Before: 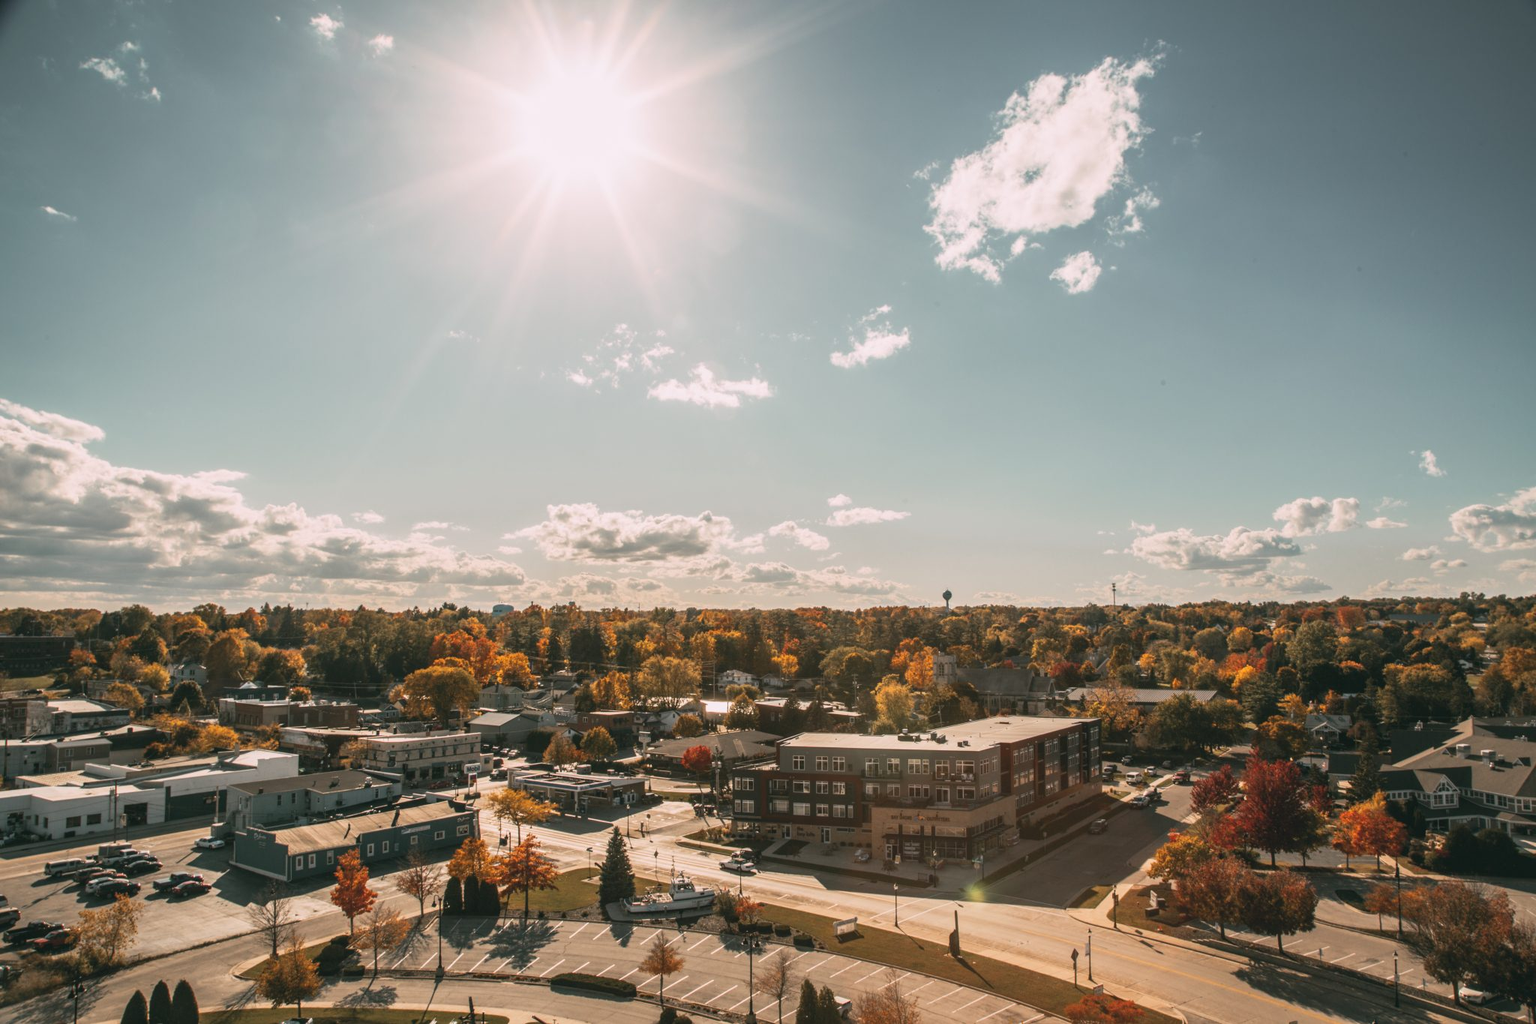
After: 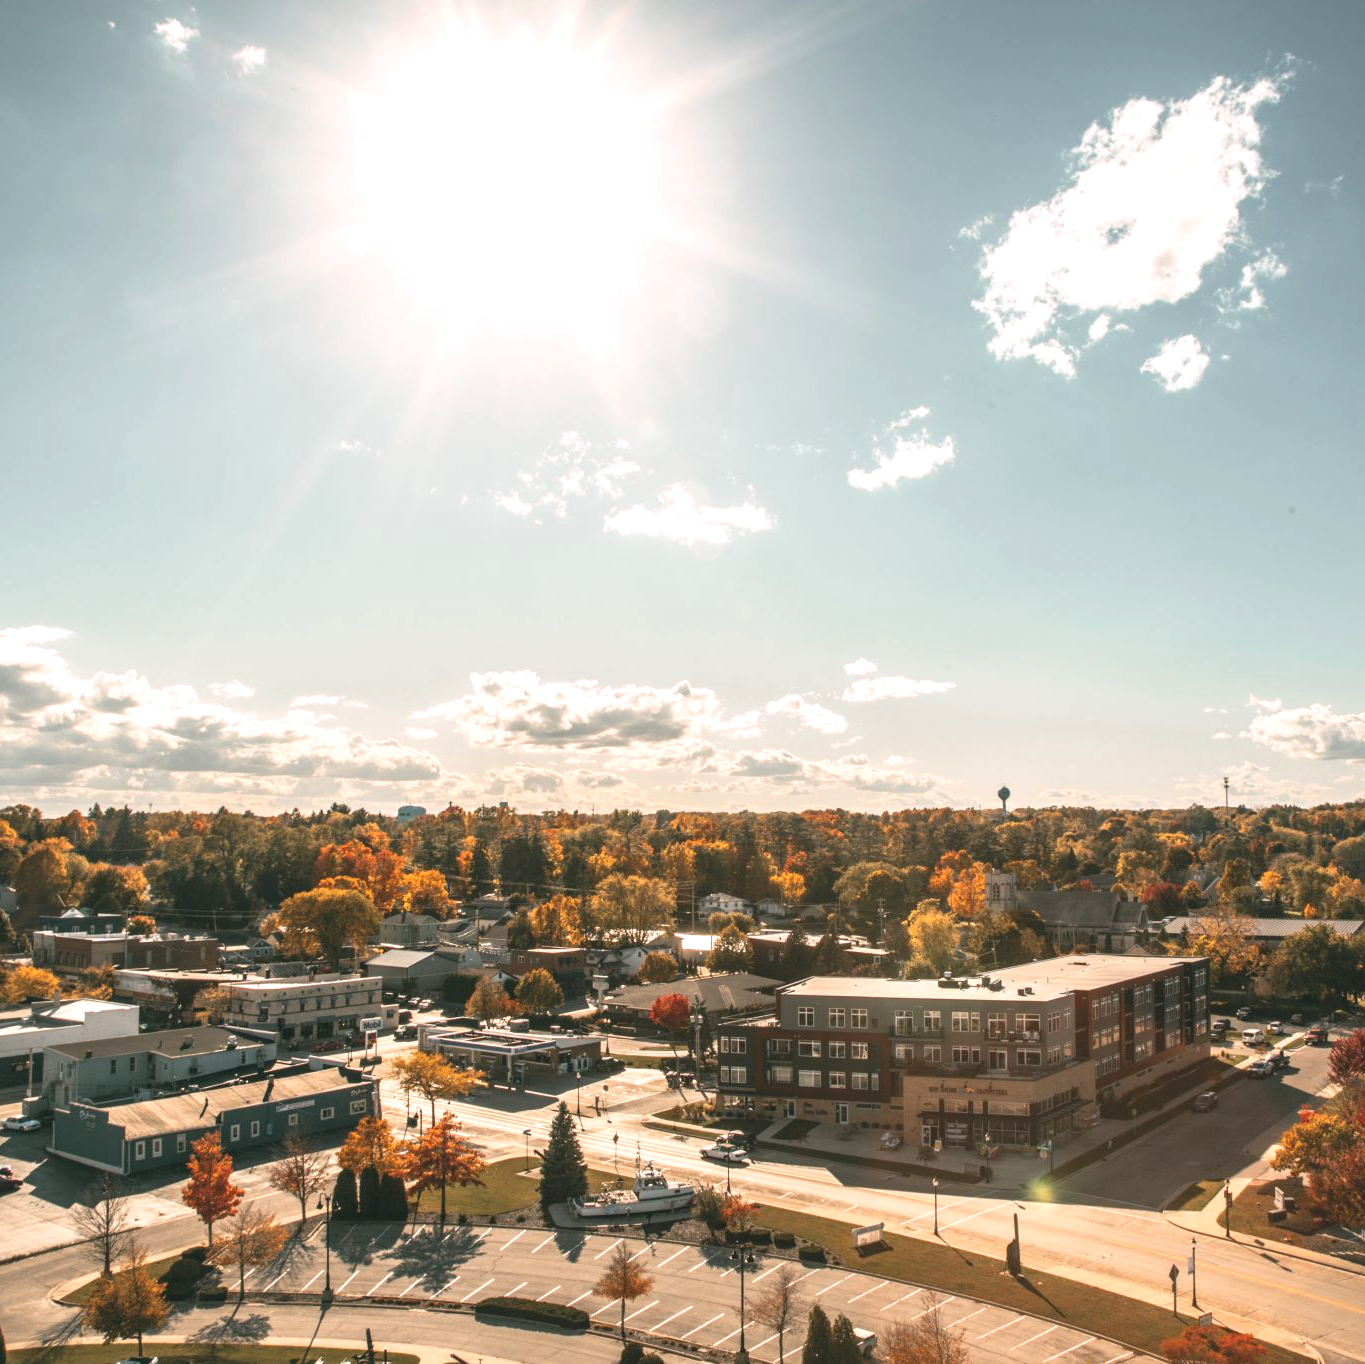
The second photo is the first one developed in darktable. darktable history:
exposure: exposure 0.559 EV, compensate highlight preservation false
crop and rotate: left 12.673%, right 20.66%
